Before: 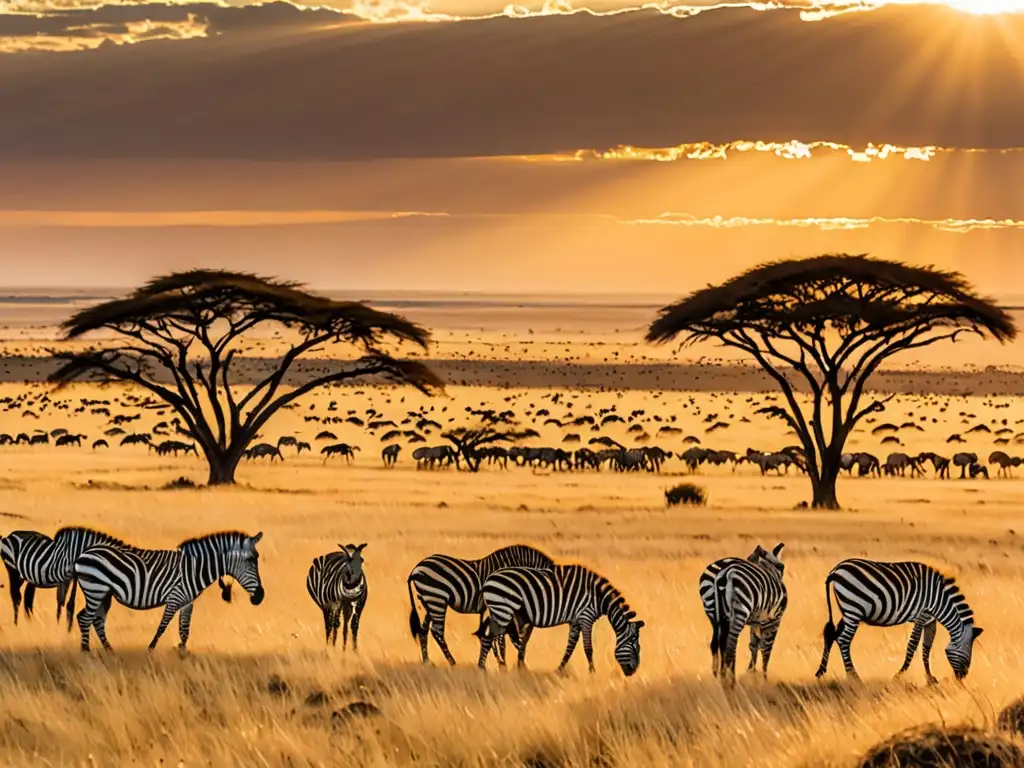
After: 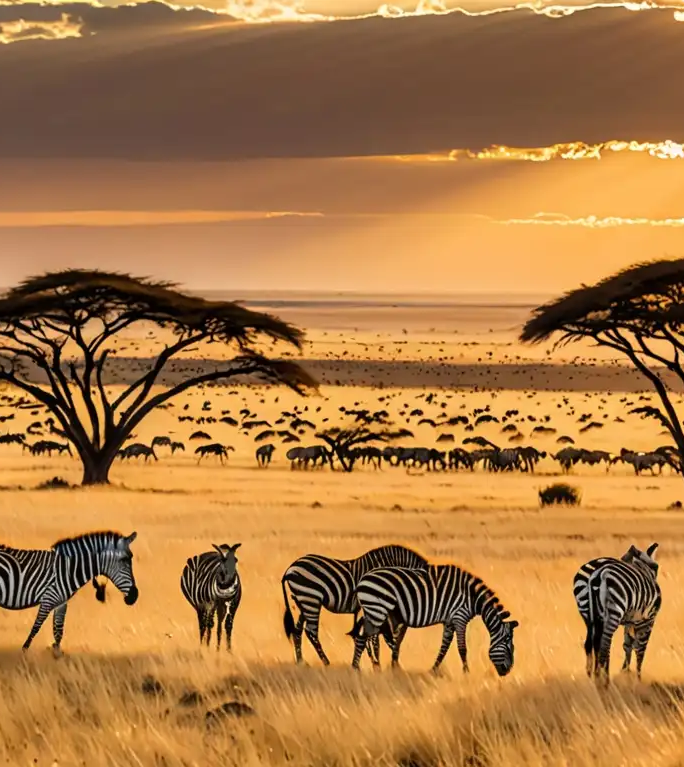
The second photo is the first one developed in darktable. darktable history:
crop and rotate: left 12.4%, right 20.766%
